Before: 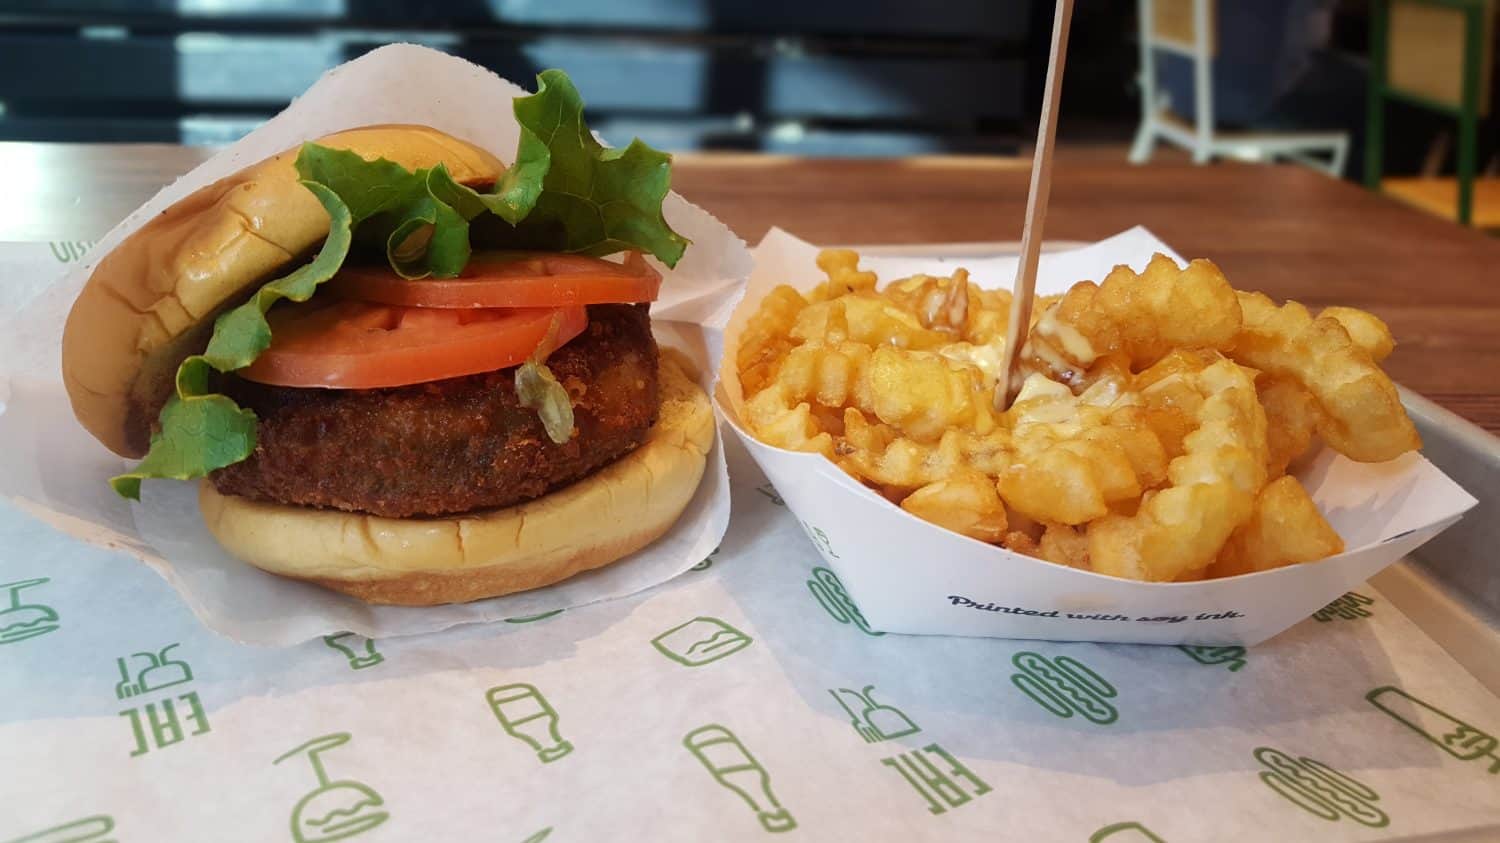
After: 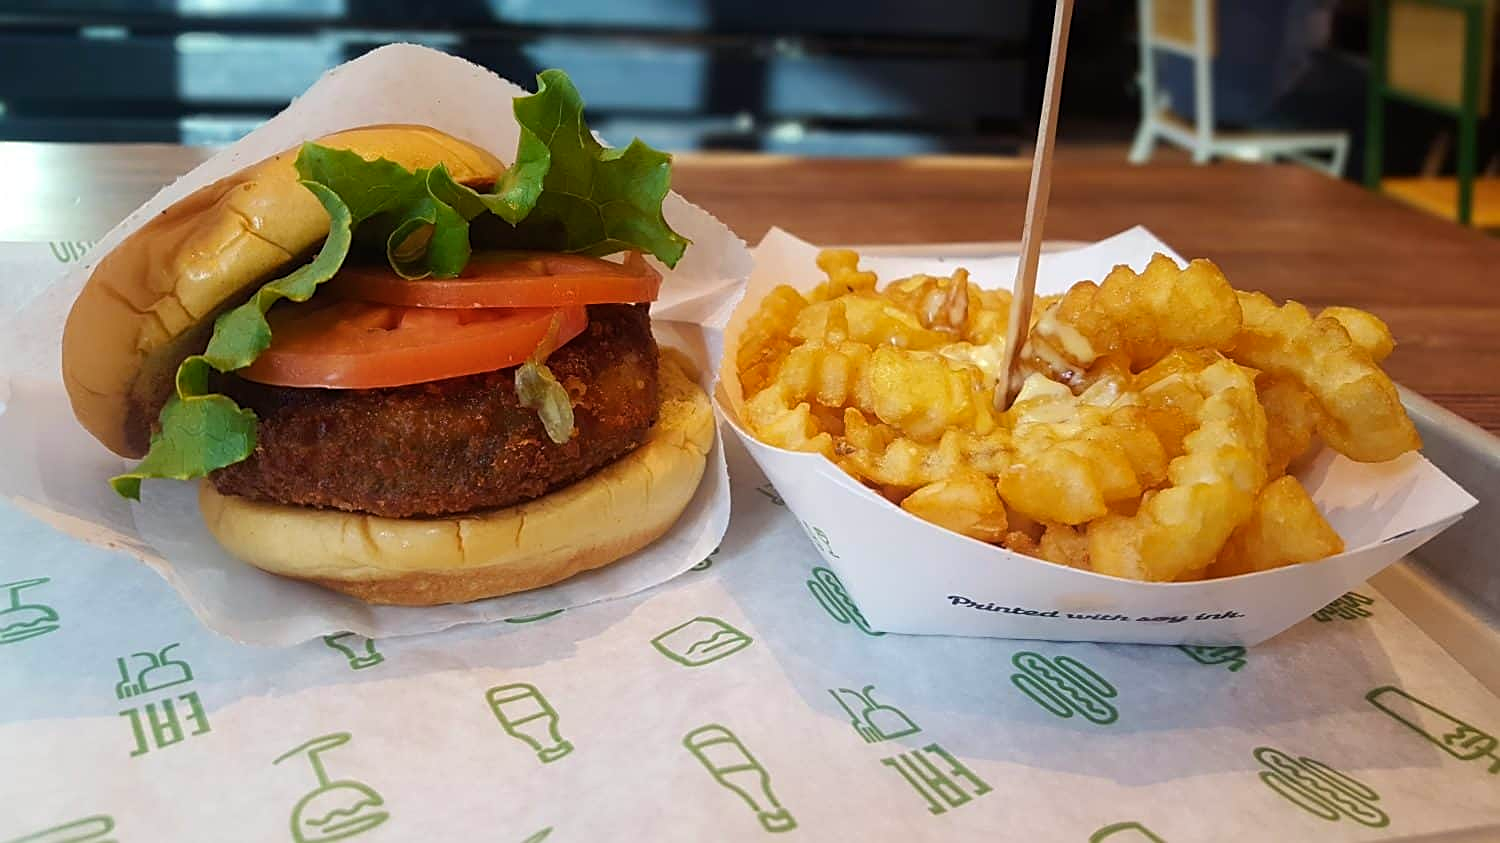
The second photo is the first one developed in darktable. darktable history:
color balance rgb: perceptual saturation grading › global saturation 0.974%, global vibrance 25.534%
sharpen: on, module defaults
